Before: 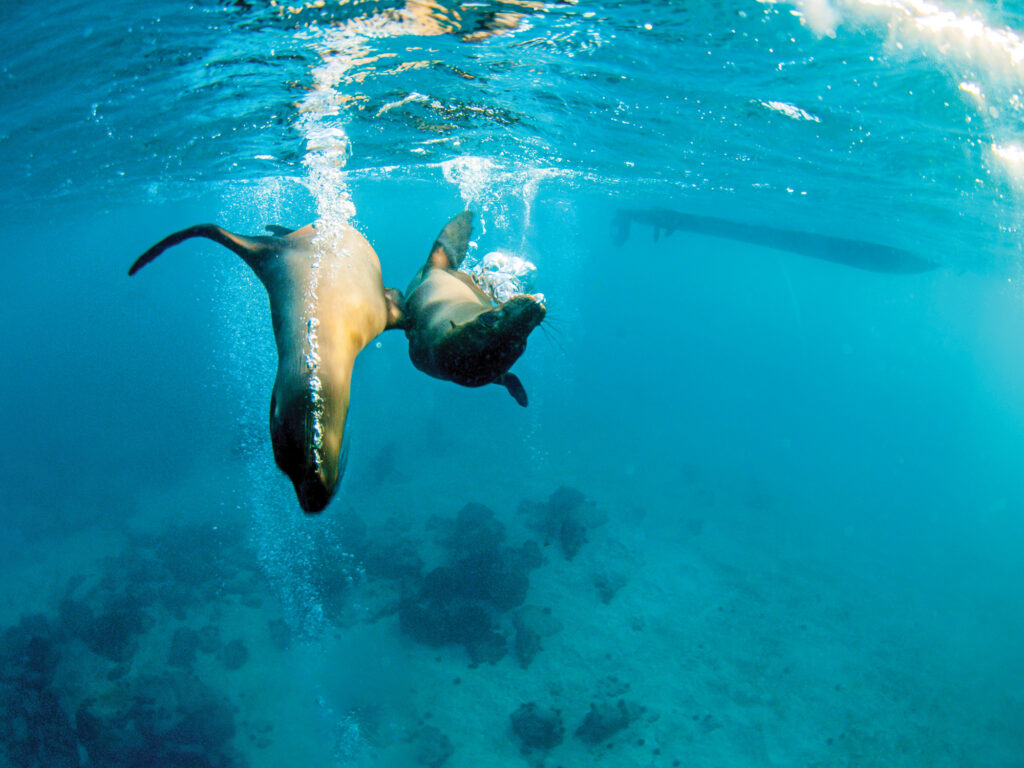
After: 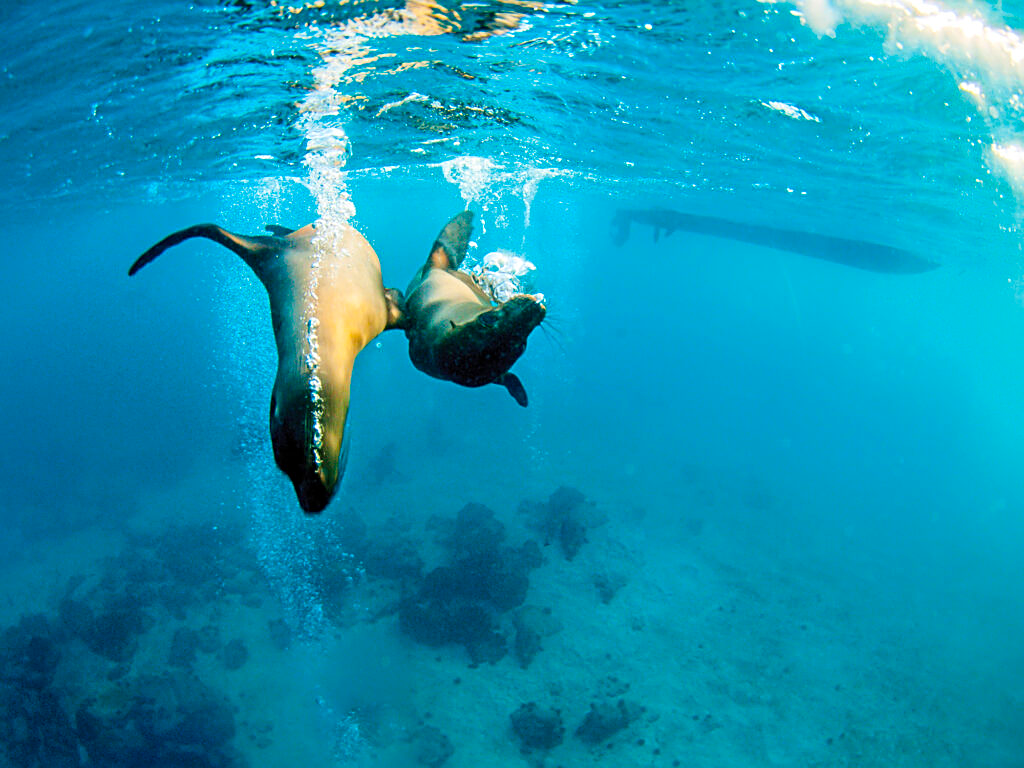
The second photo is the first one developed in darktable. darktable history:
contrast brightness saturation: contrast 0.09, saturation 0.28
sharpen: on, module defaults
